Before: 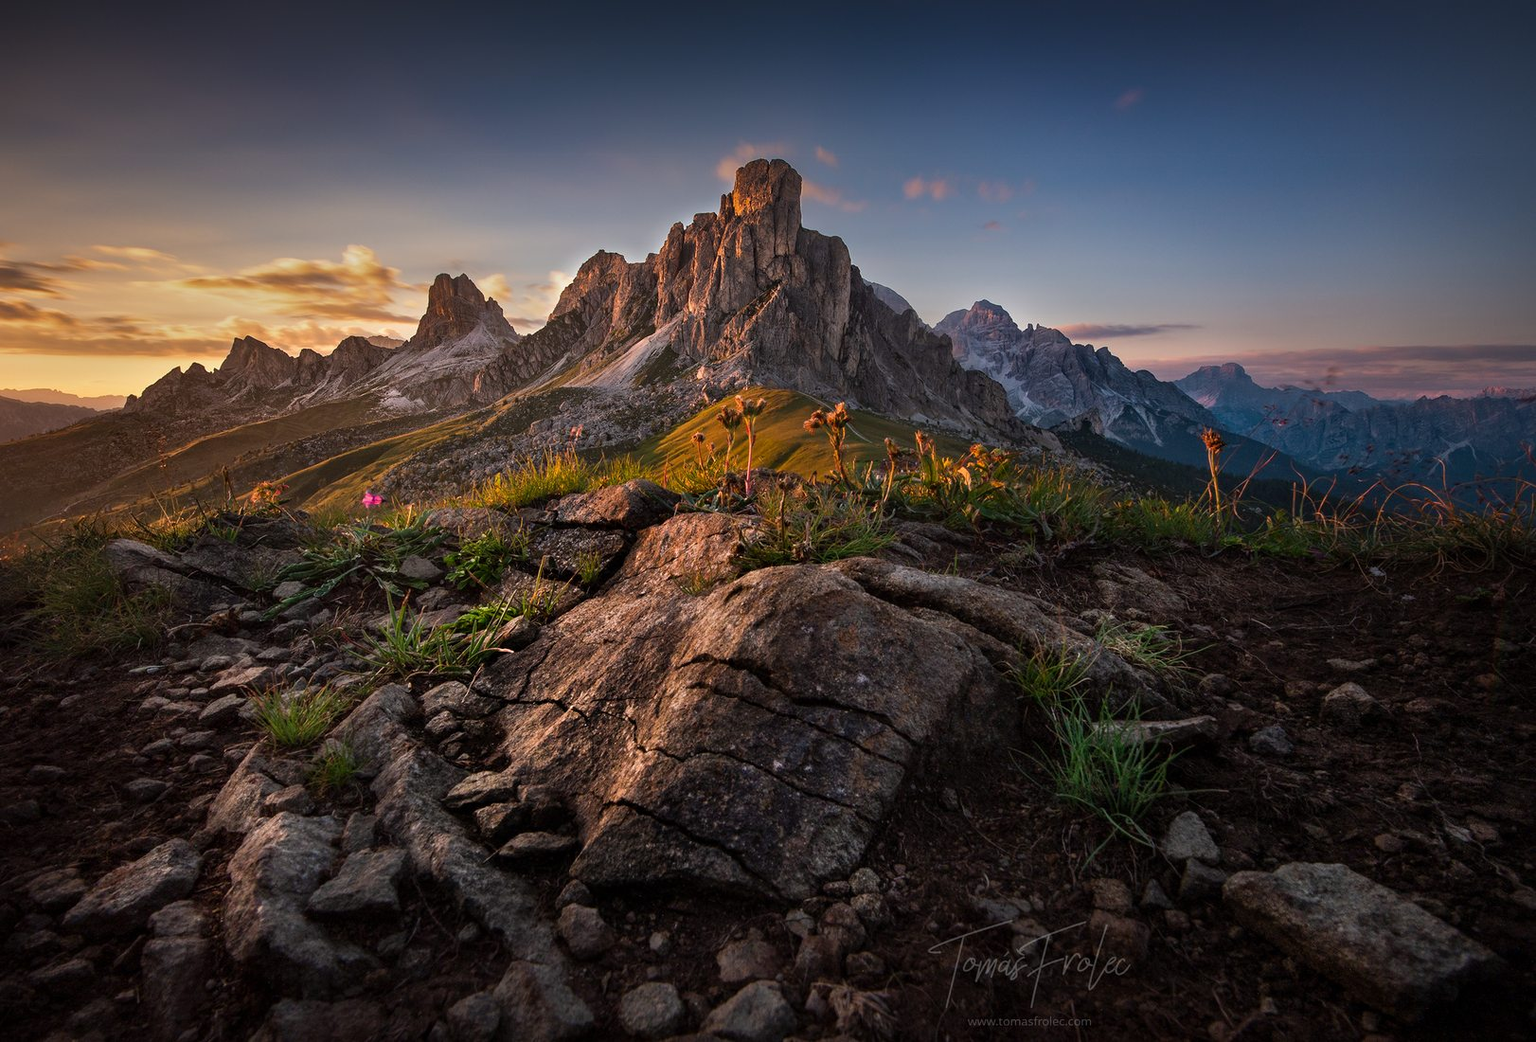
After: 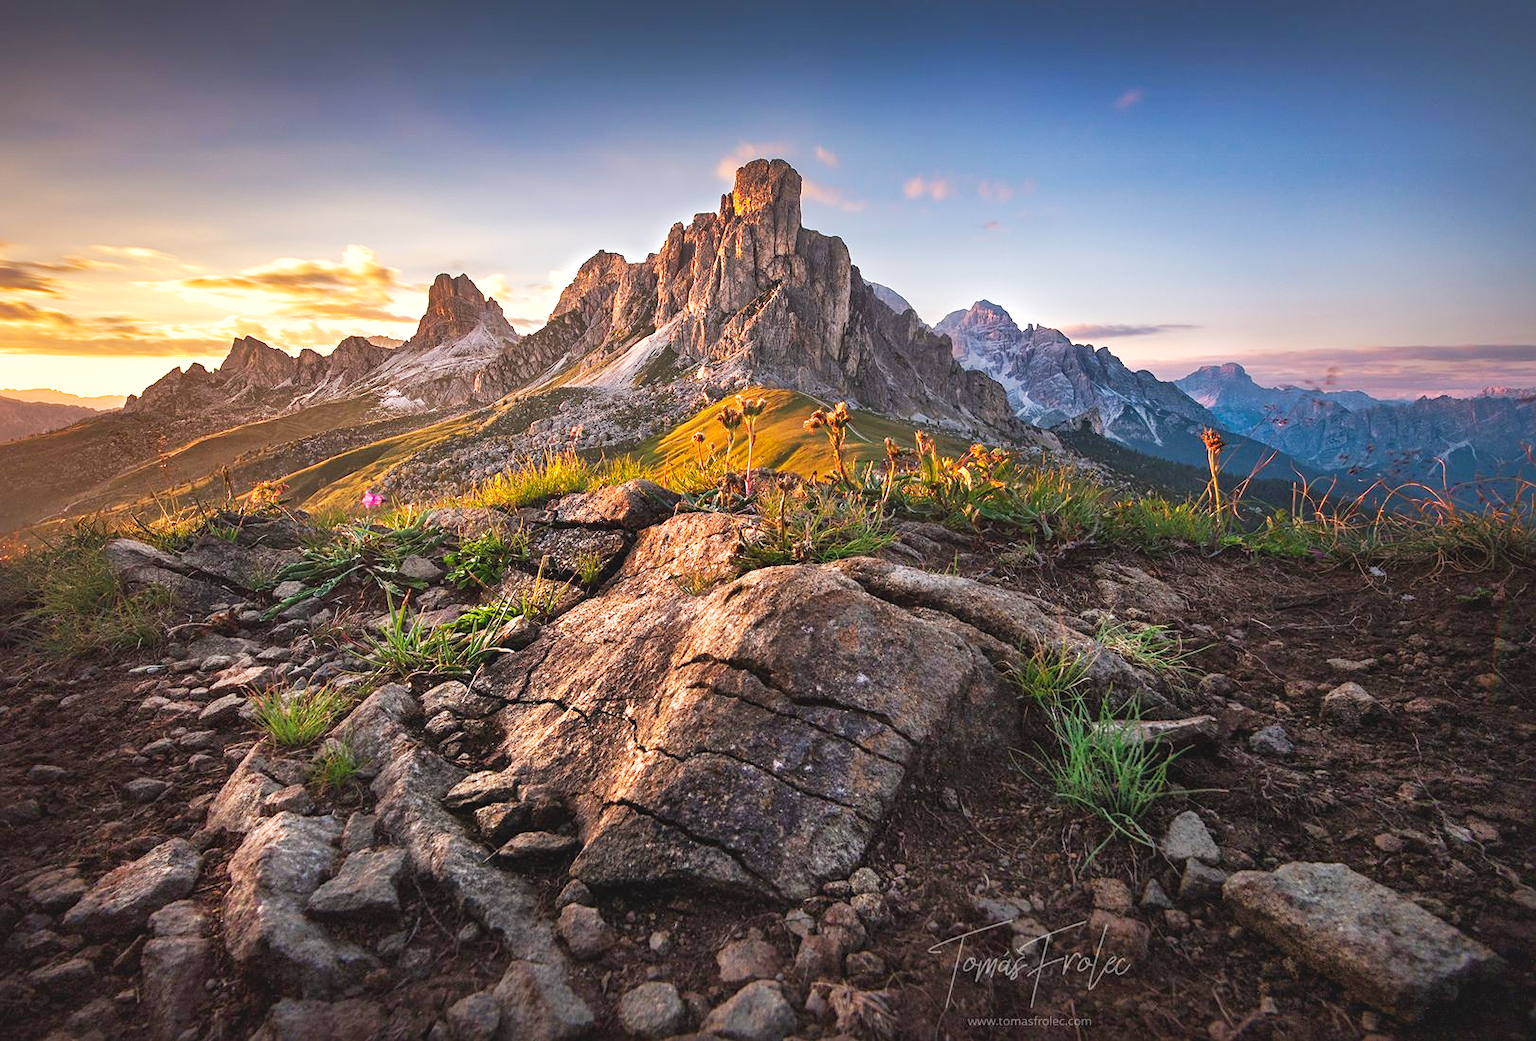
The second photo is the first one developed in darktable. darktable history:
exposure: black level correction 0, exposure 1.281 EV, compensate highlight preservation false
tone curve: curves: ch0 [(0, 0.038) (0.193, 0.212) (0.461, 0.502) (0.634, 0.709) (0.852, 0.89) (1, 0.967)]; ch1 [(0, 0) (0.35, 0.356) (0.45, 0.453) (0.504, 0.503) (0.532, 0.524) (0.558, 0.555) (0.735, 0.762) (1, 1)]; ch2 [(0, 0) (0.281, 0.266) (0.456, 0.469) (0.5, 0.5) (0.533, 0.545) (0.606, 0.598) (0.646, 0.654) (1, 1)], preserve colors none
sharpen: amount 0.21
shadows and highlights: on, module defaults
